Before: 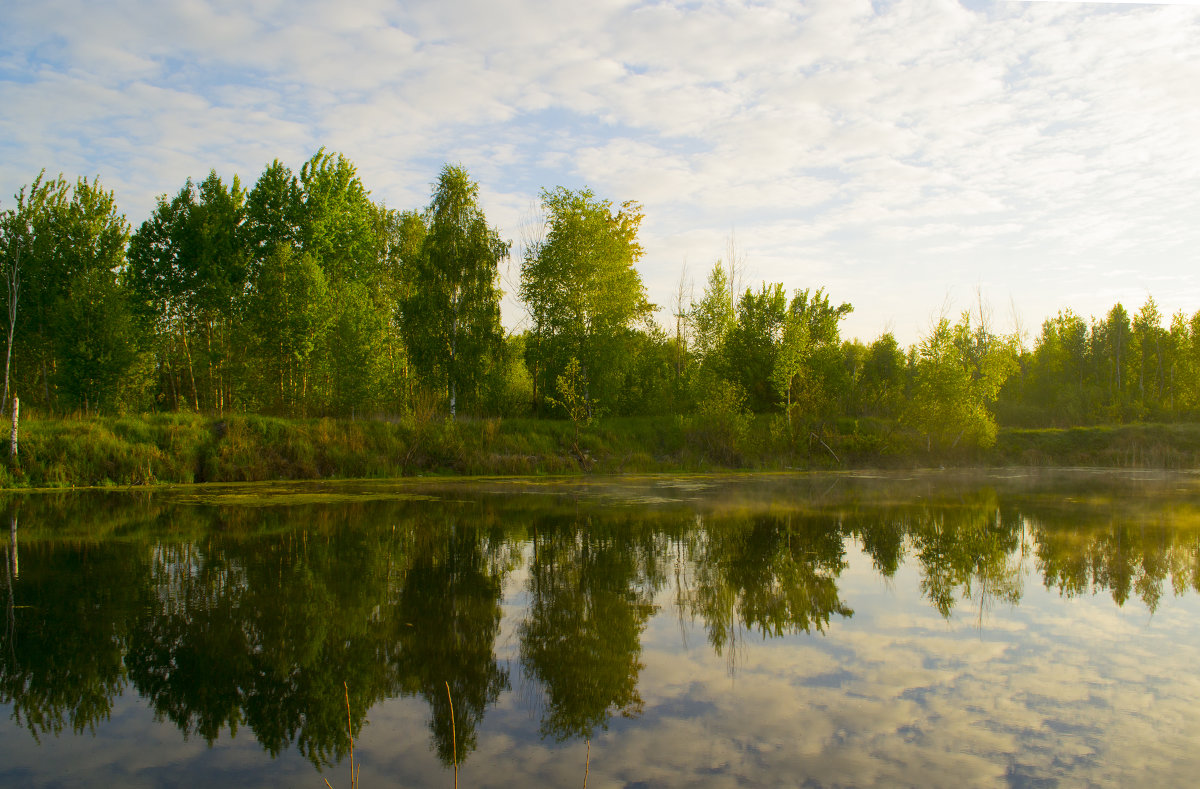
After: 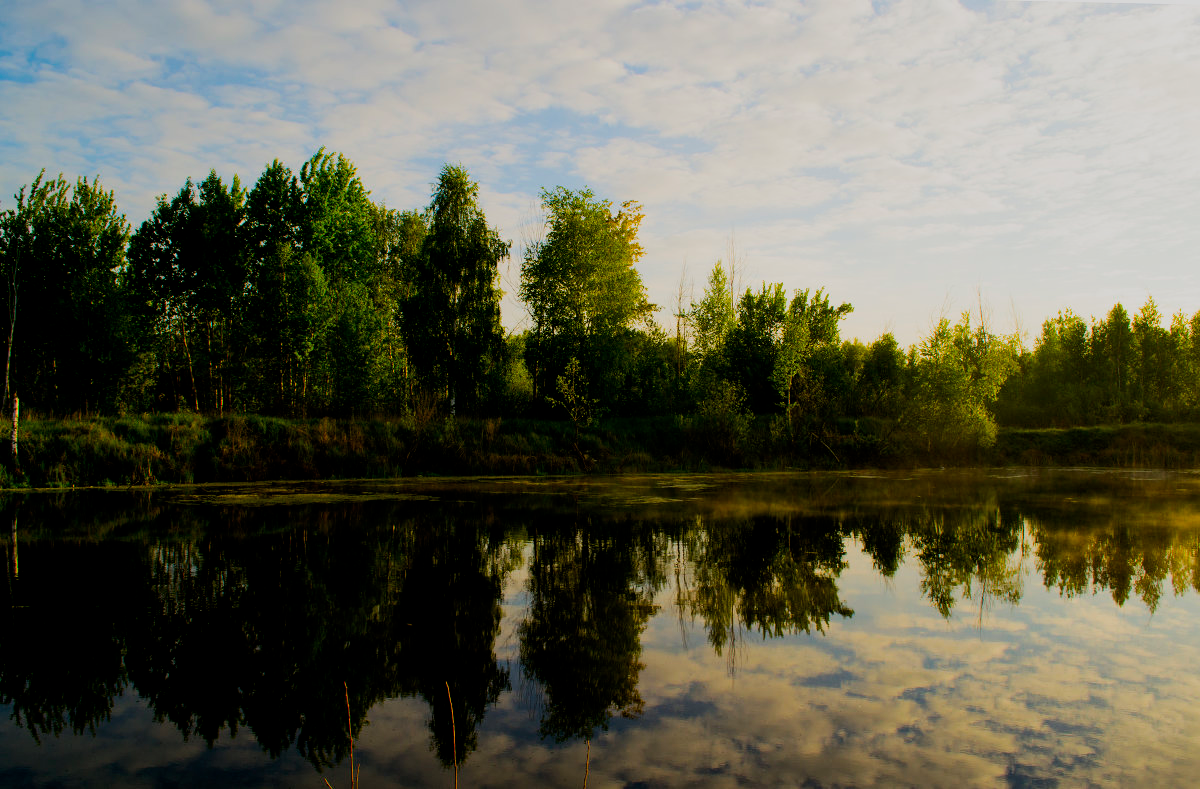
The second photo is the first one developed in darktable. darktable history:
filmic rgb: black relative exposure -5 EV, white relative exposure 3.55 EV, hardness 3.17, contrast 1.202, highlights saturation mix -48.77%
exposure: black level correction 0.009, exposure -0.631 EV, compensate highlight preservation false
contrast brightness saturation: contrast 0.164, saturation 0.331
tone curve: curves: ch0 [(0, 0) (0.003, 0.003) (0.011, 0.011) (0.025, 0.025) (0.044, 0.044) (0.069, 0.068) (0.1, 0.098) (0.136, 0.134) (0.177, 0.175) (0.224, 0.221) (0.277, 0.273) (0.335, 0.33) (0.399, 0.393) (0.468, 0.461) (0.543, 0.546) (0.623, 0.625) (0.709, 0.711) (0.801, 0.802) (0.898, 0.898) (1, 1)], preserve colors none
